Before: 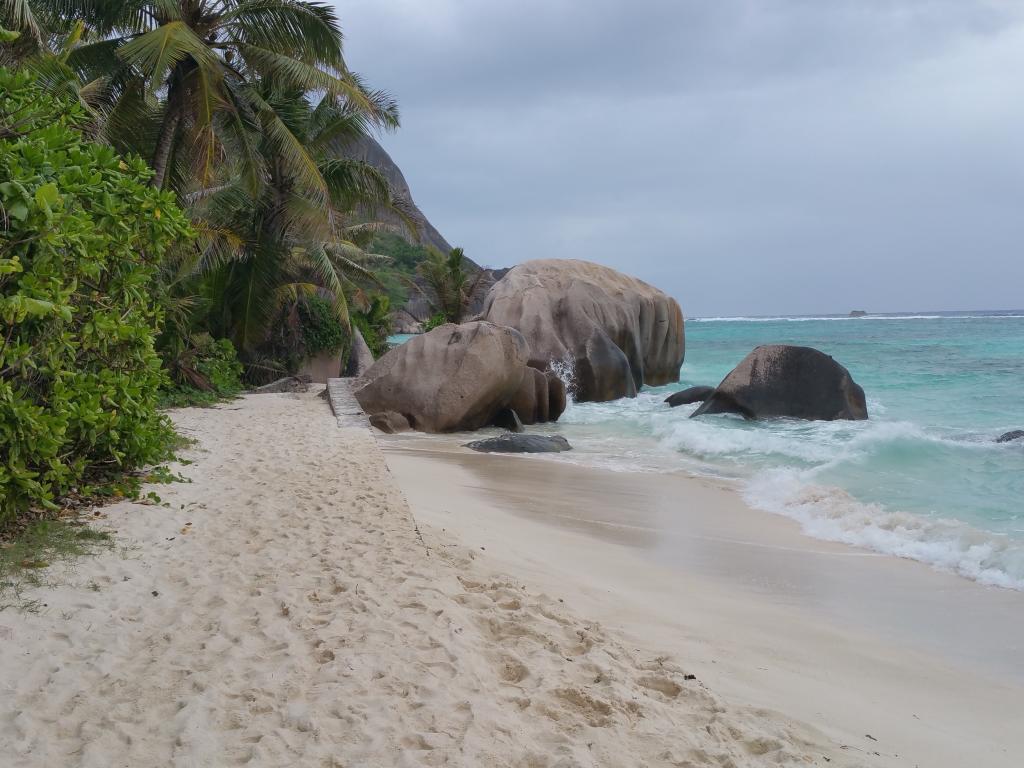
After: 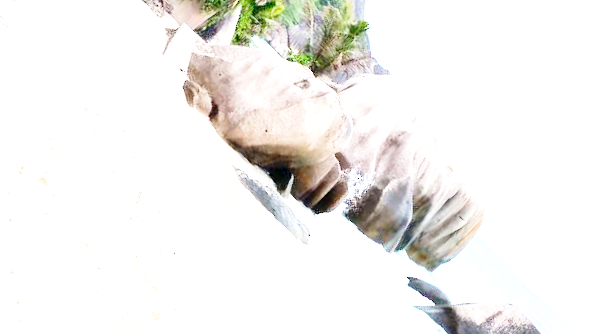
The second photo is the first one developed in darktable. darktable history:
base curve: curves: ch0 [(0, 0) (0.028, 0.03) (0.121, 0.232) (0.46, 0.748) (0.859, 0.968) (1, 1)], preserve colors none
crop and rotate: angle -44.86°, top 16.486%, right 0.983%, bottom 11.749%
exposure: black level correction 0.005, exposure 2.08 EV, compensate highlight preservation false
tone equalizer: -8 EV -0.413 EV, -7 EV -0.384 EV, -6 EV -0.349 EV, -5 EV -0.244 EV, -3 EV 0.256 EV, -2 EV 0.323 EV, -1 EV 0.395 EV, +0 EV 0.432 EV, edges refinement/feathering 500, mask exposure compensation -1.57 EV, preserve details no
